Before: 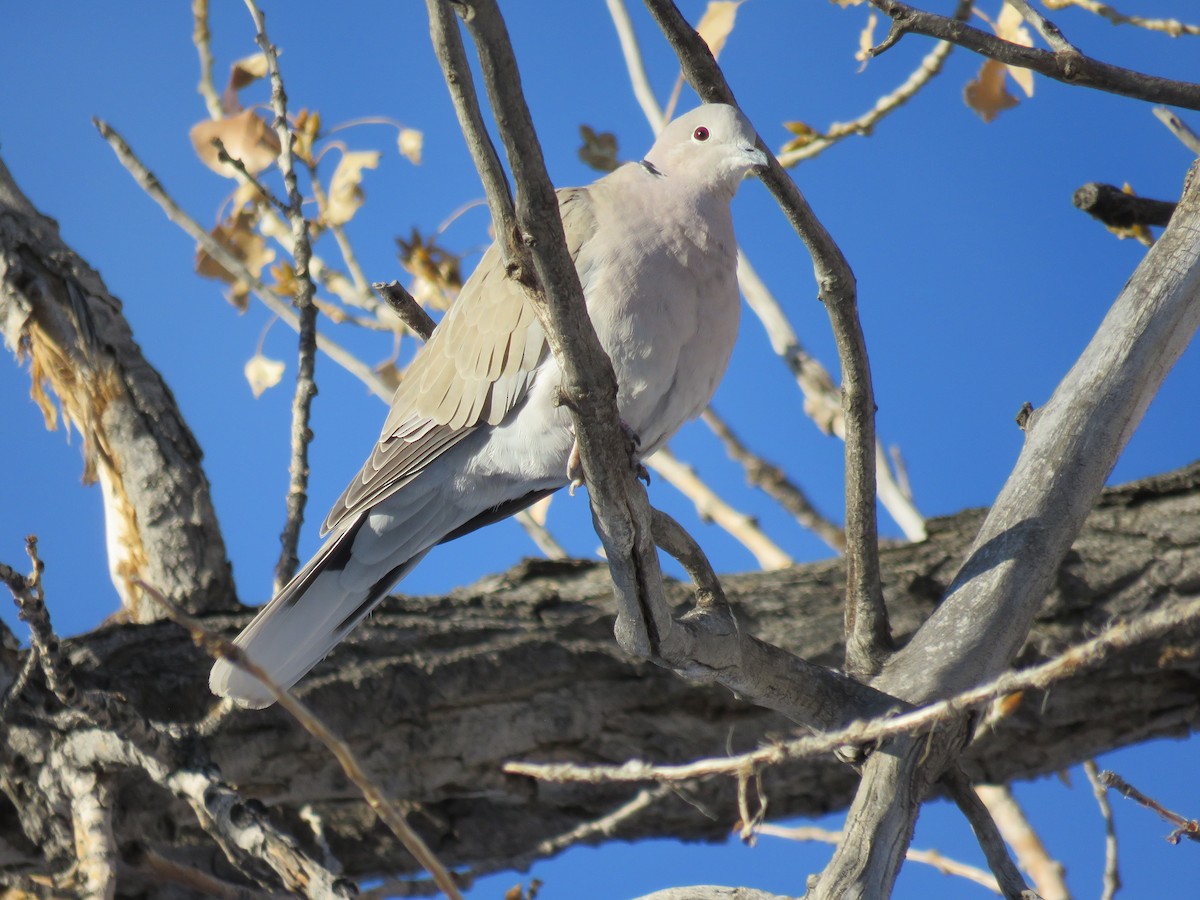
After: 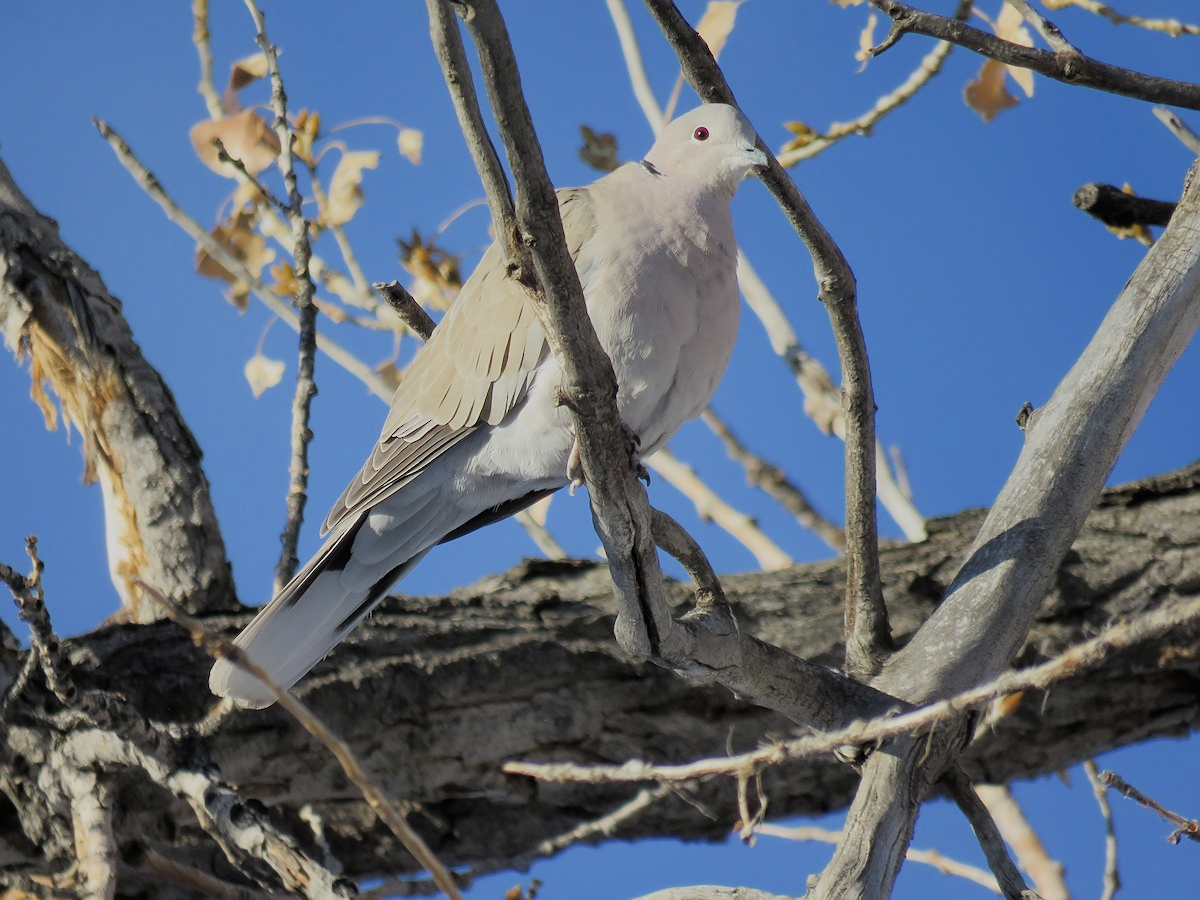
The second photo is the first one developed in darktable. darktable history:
sharpen: radius 0.999
filmic rgb: black relative exposure -7.65 EV, white relative exposure 4.56 EV, hardness 3.61
